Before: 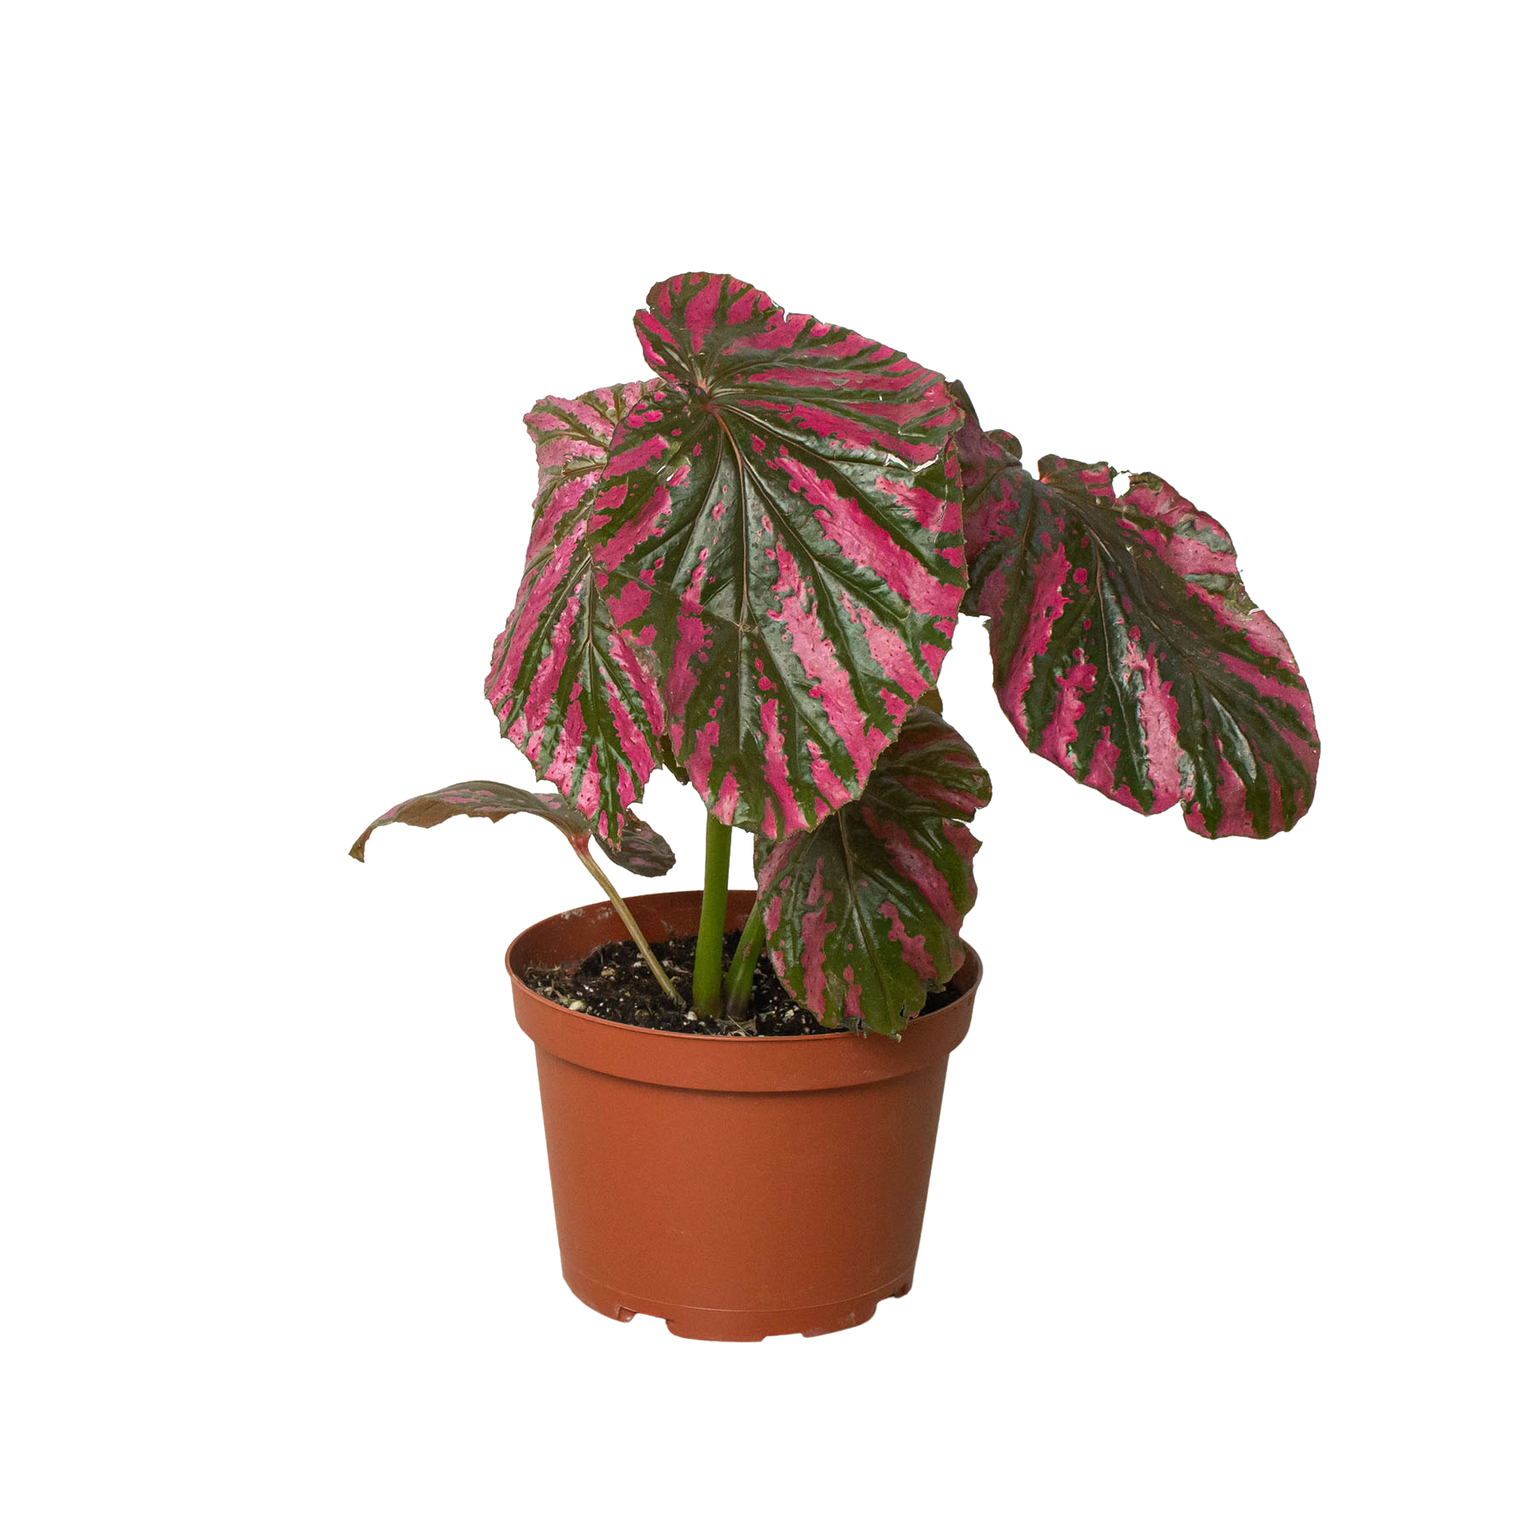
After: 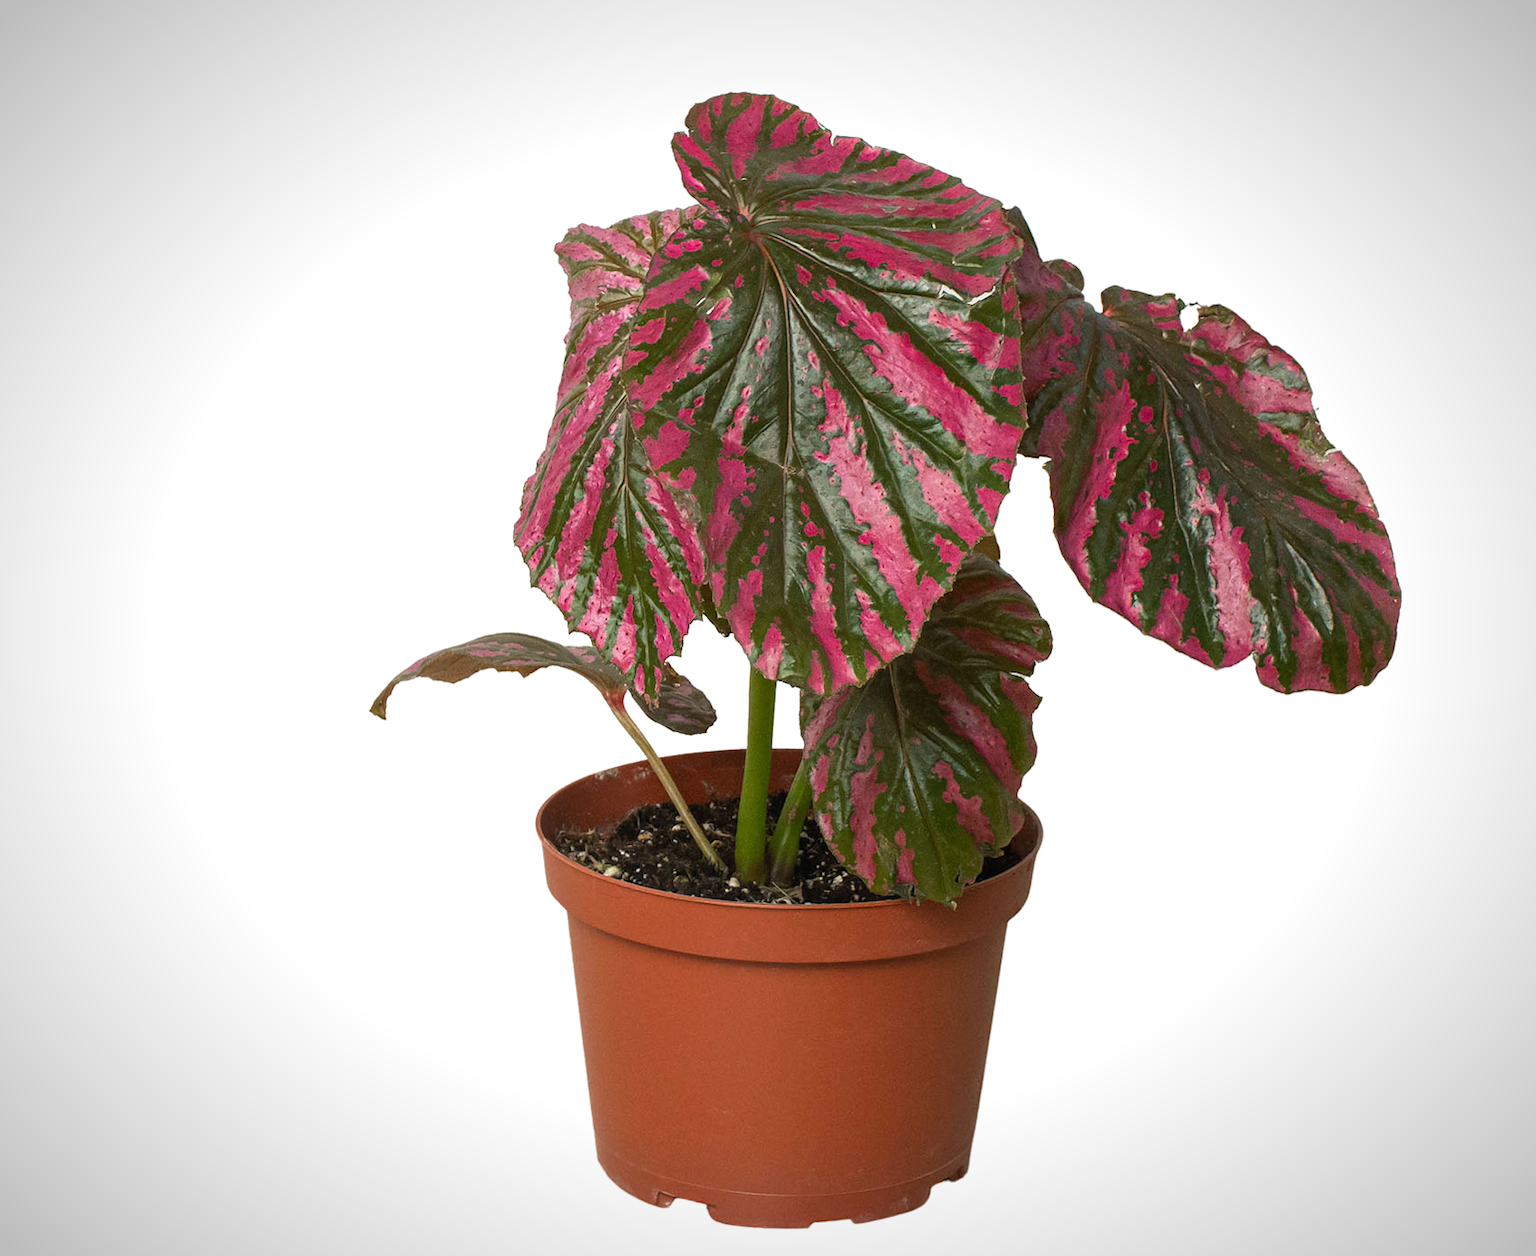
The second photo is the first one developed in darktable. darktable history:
vignetting: fall-off radius 59.91%, automatic ratio true
crop and rotate: angle 0.067°, top 12.027%, right 5.72%, bottom 10.776%
